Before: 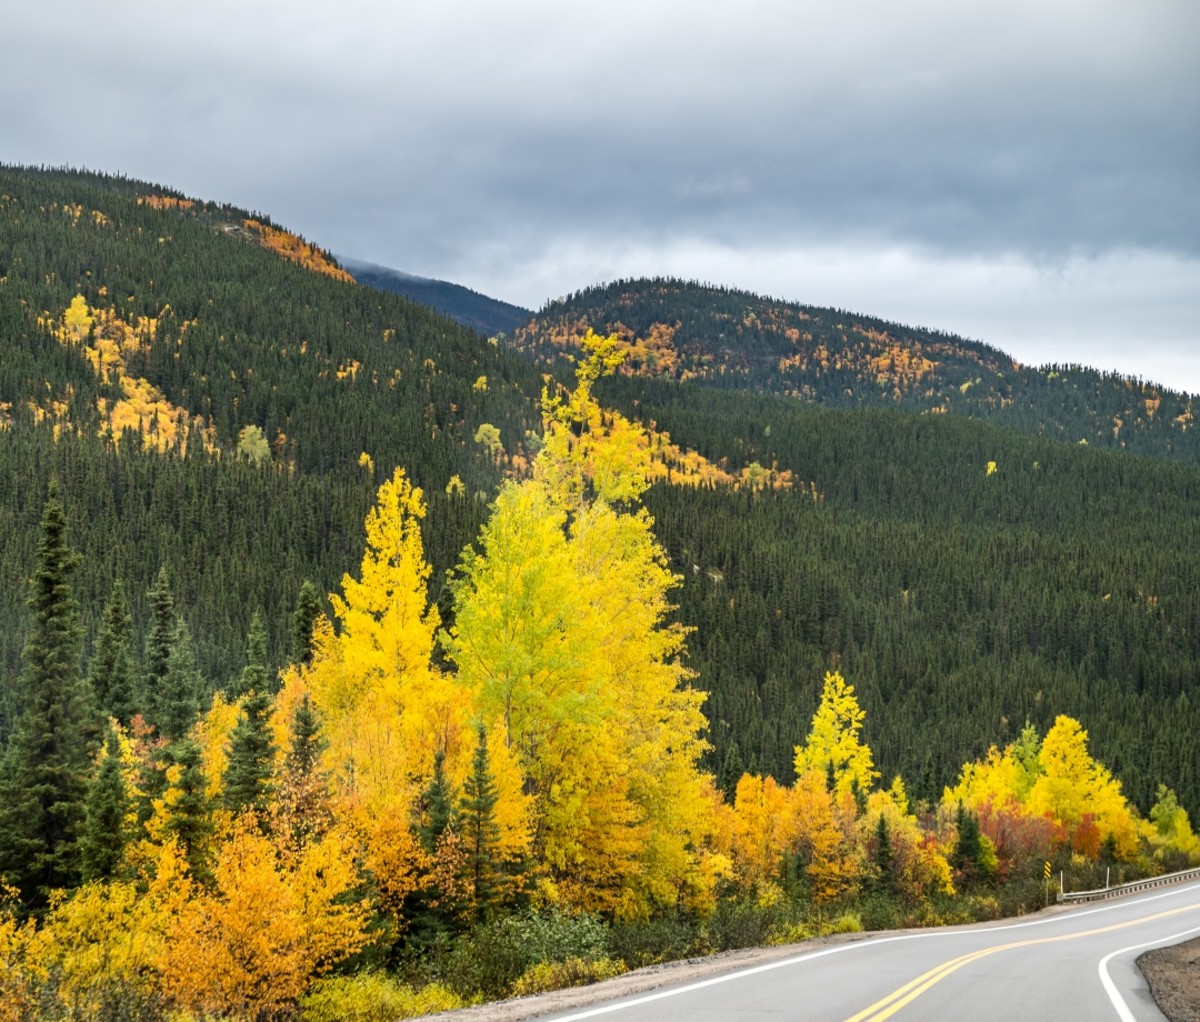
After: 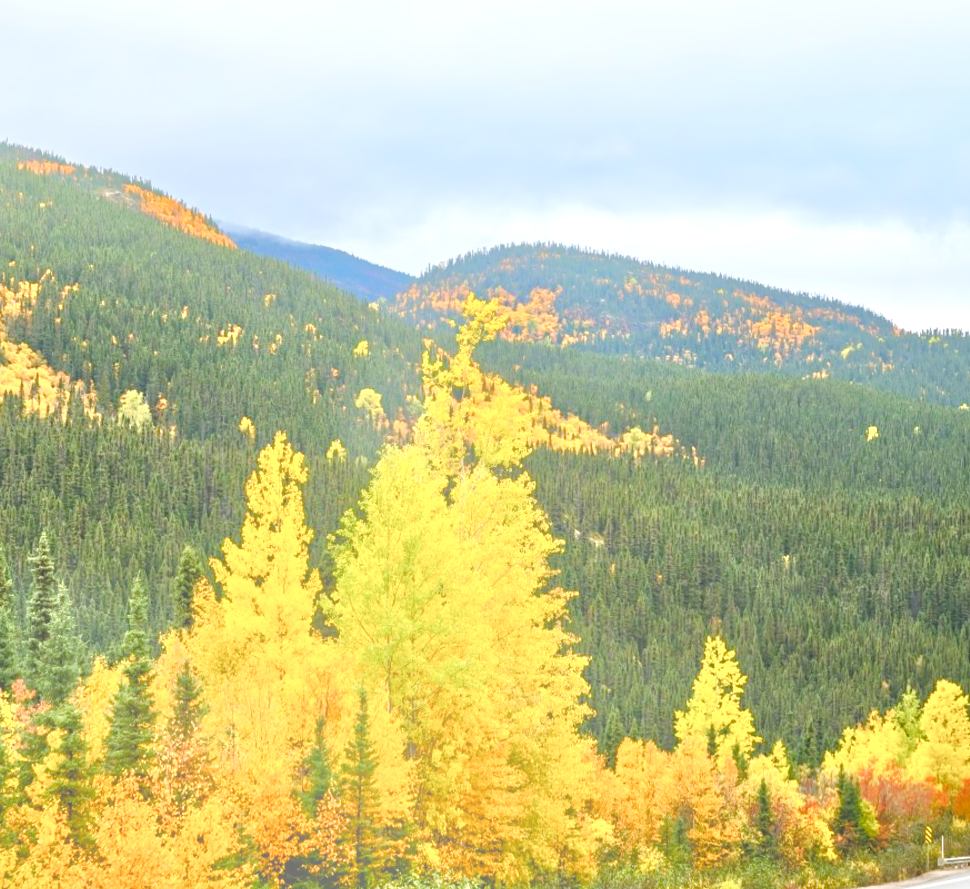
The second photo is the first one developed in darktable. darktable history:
shadows and highlights: radius 331.84, shadows 53.55, highlights -100, compress 94.63%, highlights color adjustment 73.23%, soften with gaussian
crop: left 9.929%, top 3.475%, right 9.188%, bottom 9.529%
tone equalizer: -7 EV 0.15 EV, -6 EV 0.6 EV, -5 EV 1.15 EV, -4 EV 1.33 EV, -3 EV 1.15 EV, -2 EV 0.6 EV, -1 EV 0.15 EV, mask exposure compensation -0.5 EV
color balance rgb: perceptual saturation grading › highlights -29.58%, perceptual saturation grading › mid-tones 29.47%, perceptual saturation grading › shadows 59.73%, perceptual brilliance grading › global brilliance -17.79%, perceptual brilliance grading › highlights 28.73%, global vibrance 15.44%
bloom: size 40%
